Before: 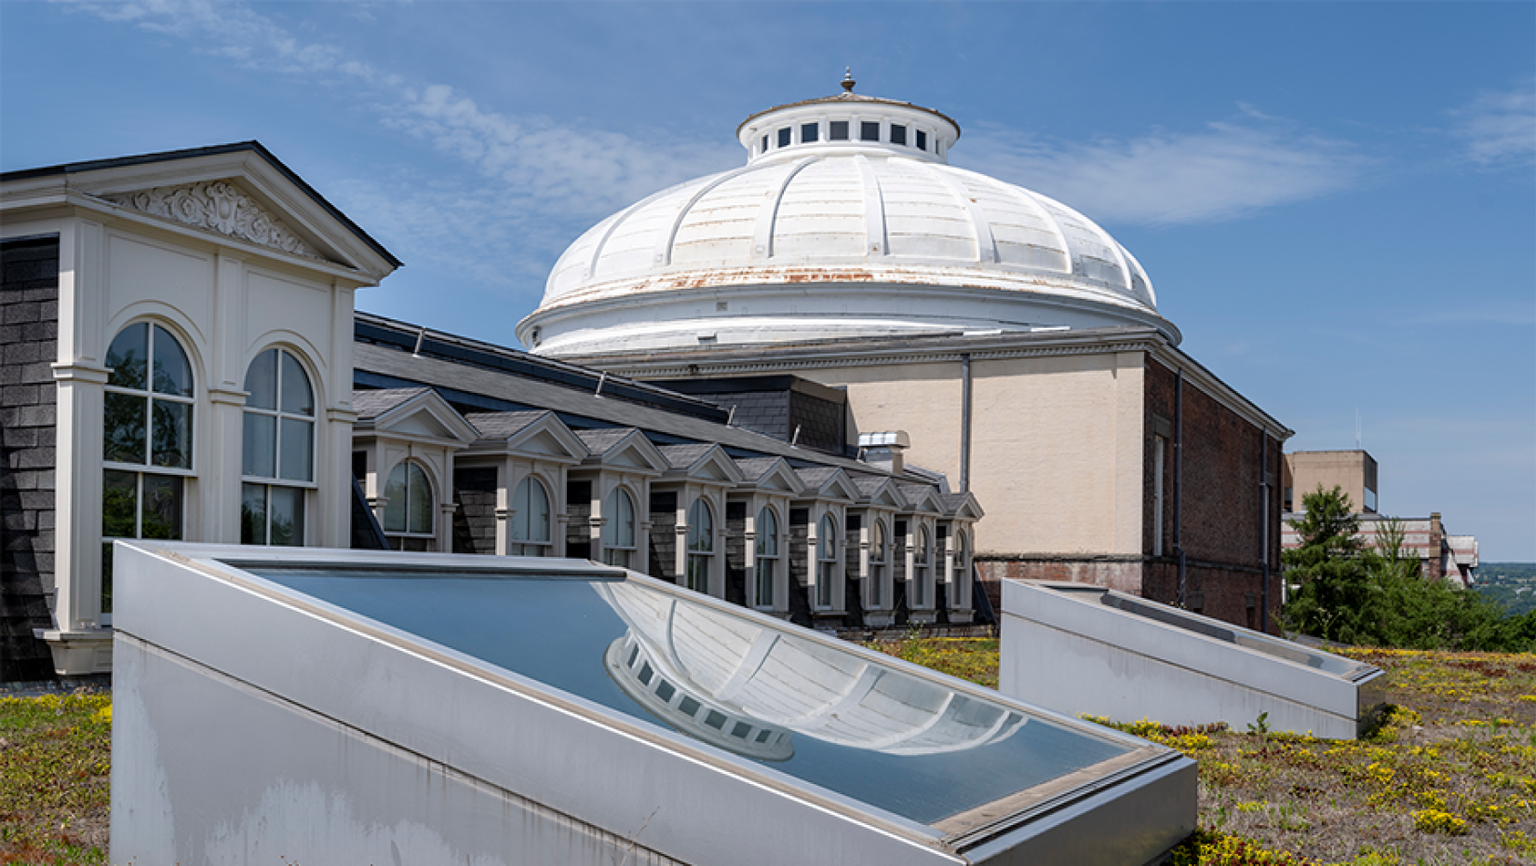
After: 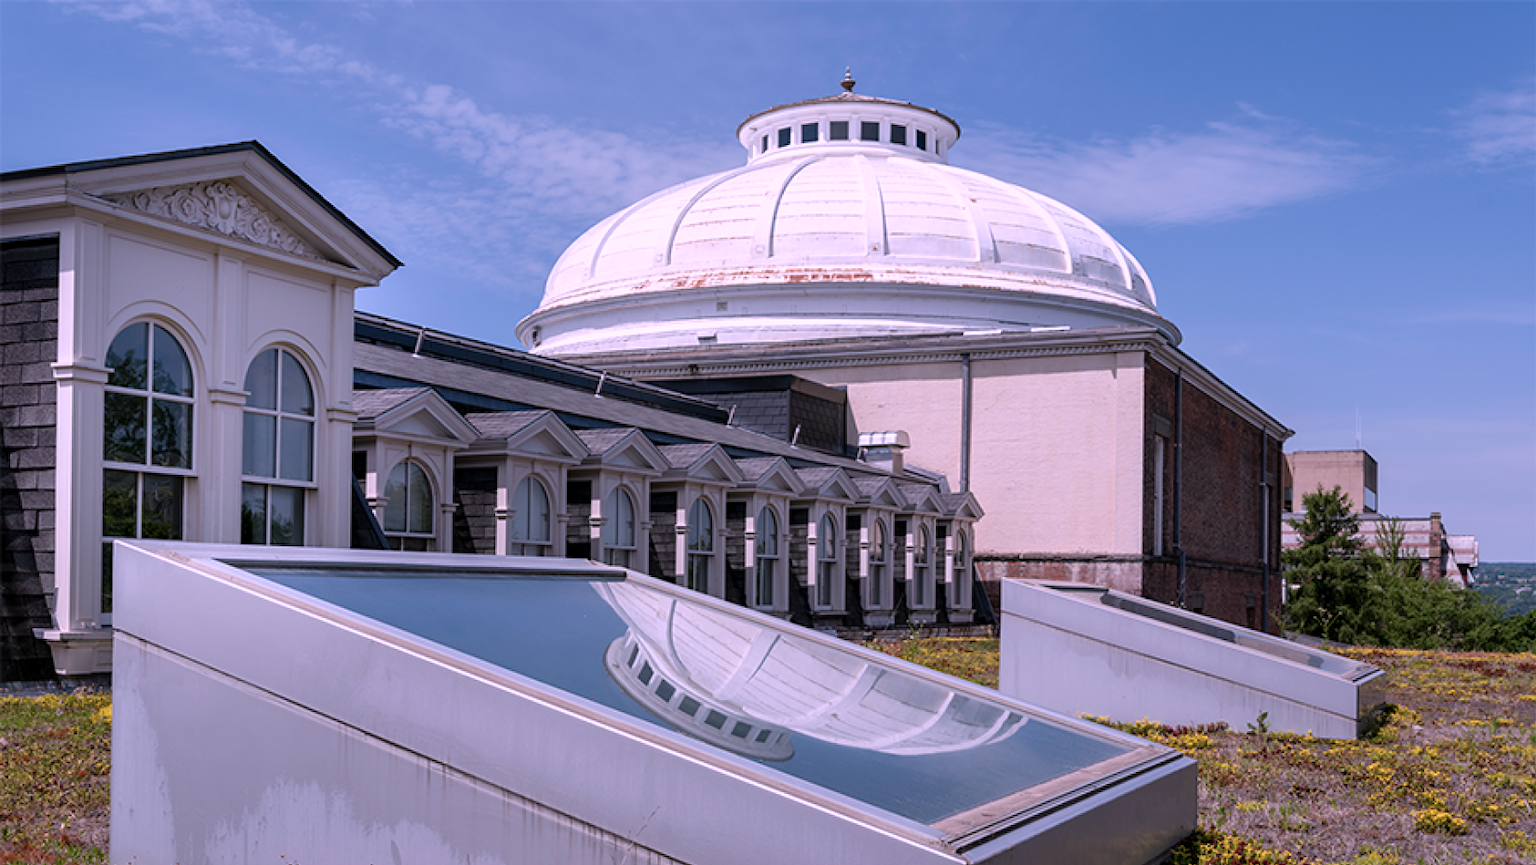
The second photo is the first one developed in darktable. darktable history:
color correction: highlights a* 15.67, highlights b* -20.16
